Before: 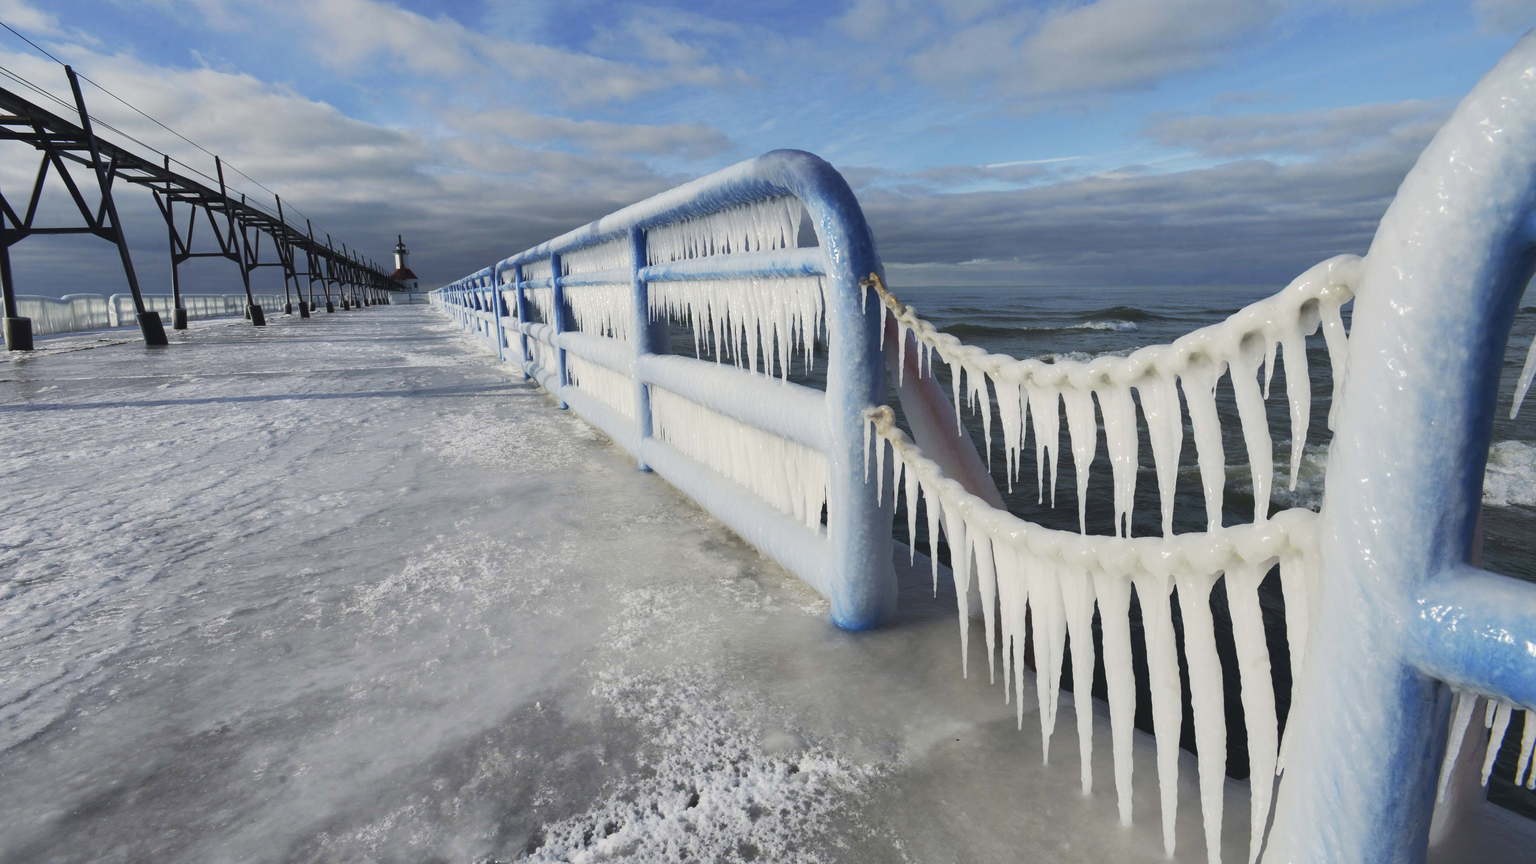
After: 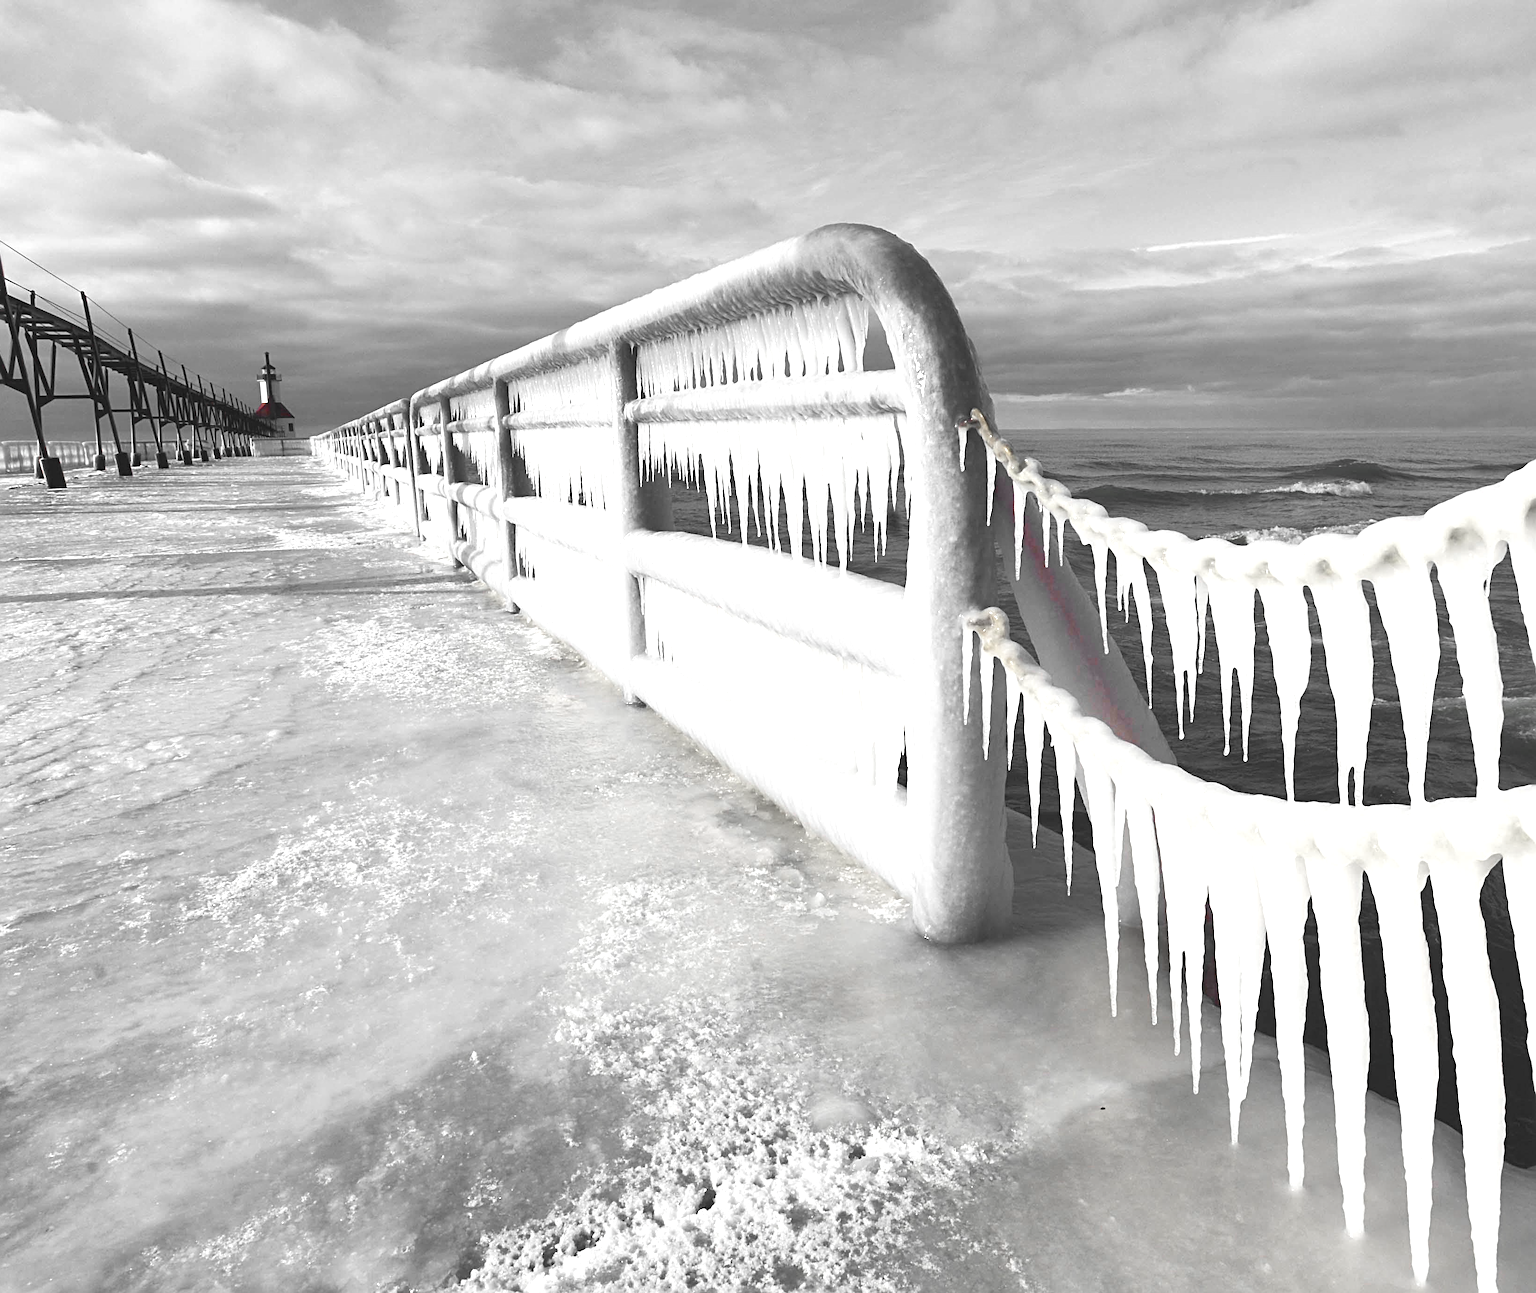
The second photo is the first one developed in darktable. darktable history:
crop and rotate: left 14.43%, right 18.808%
color zones: curves: ch1 [(0, 0.831) (0.08, 0.771) (0.157, 0.268) (0.241, 0.207) (0.562, -0.005) (0.714, -0.013) (0.876, 0.01) (1, 0.831)]
sharpen: radius 3.971
exposure: black level correction -0.001, exposure 0.903 EV, compensate exposure bias true, compensate highlight preservation false
